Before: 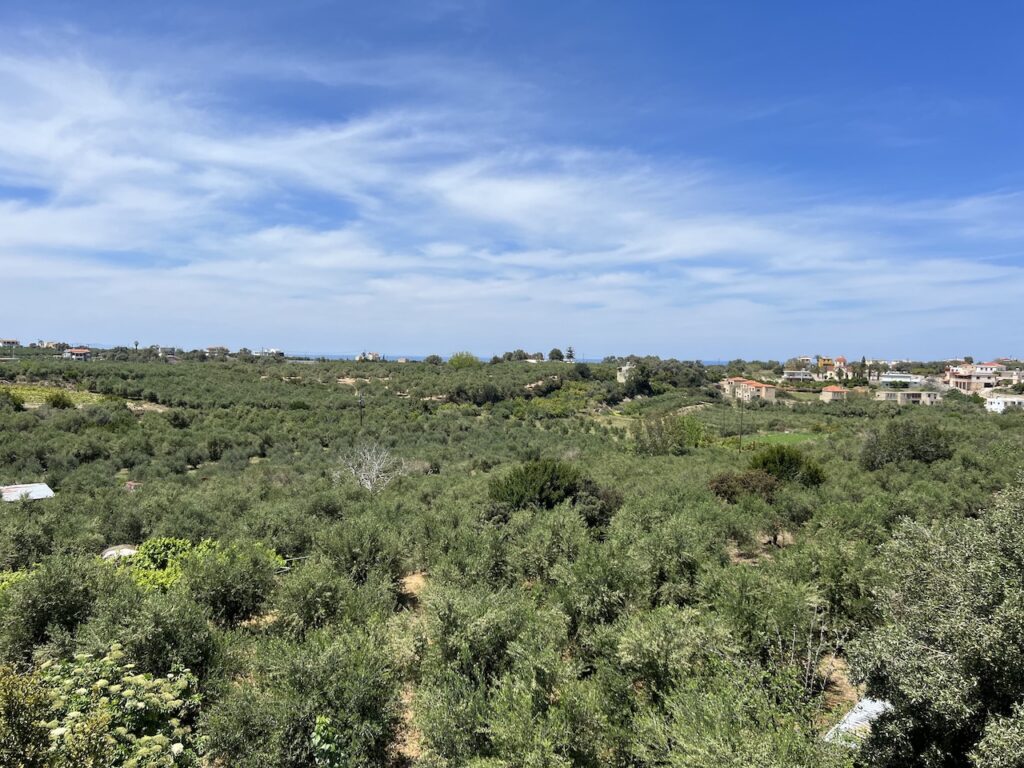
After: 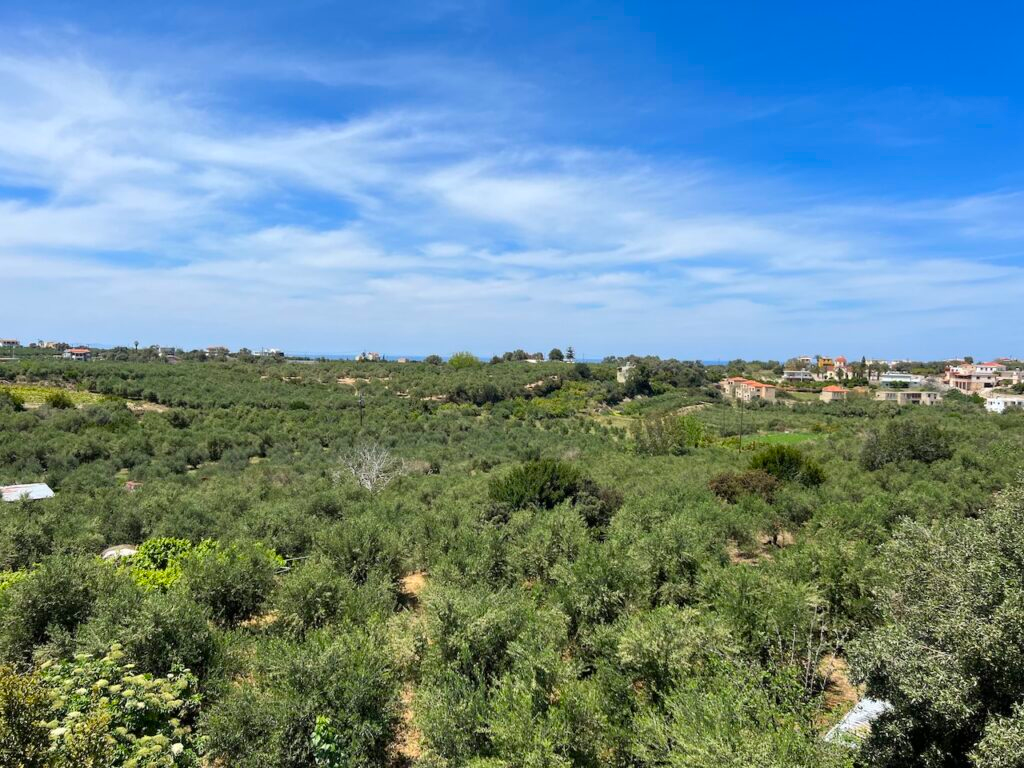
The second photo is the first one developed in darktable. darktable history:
tone equalizer: edges refinement/feathering 500, mask exposure compensation -1.57 EV, preserve details no
contrast brightness saturation: saturation 0.183
